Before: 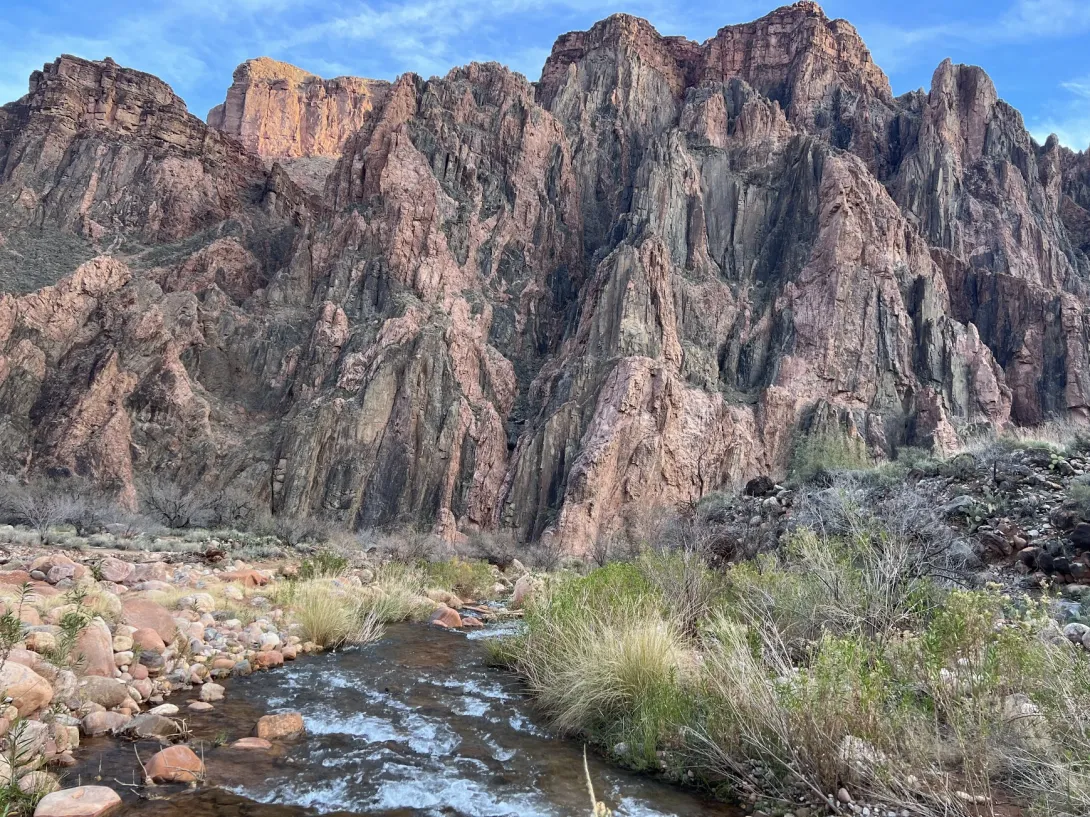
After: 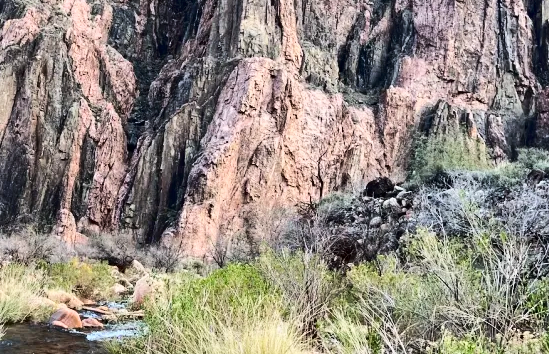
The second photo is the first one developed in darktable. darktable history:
base curve: curves: ch0 [(0, 0) (0.032, 0.025) (0.121, 0.166) (0.206, 0.329) (0.605, 0.79) (1, 1)]
contrast brightness saturation: contrast 0.194, brightness -0.11, saturation 0.208
crop: left 34.951%, top 36.646%, right 14.681%, bottom 20.005%
